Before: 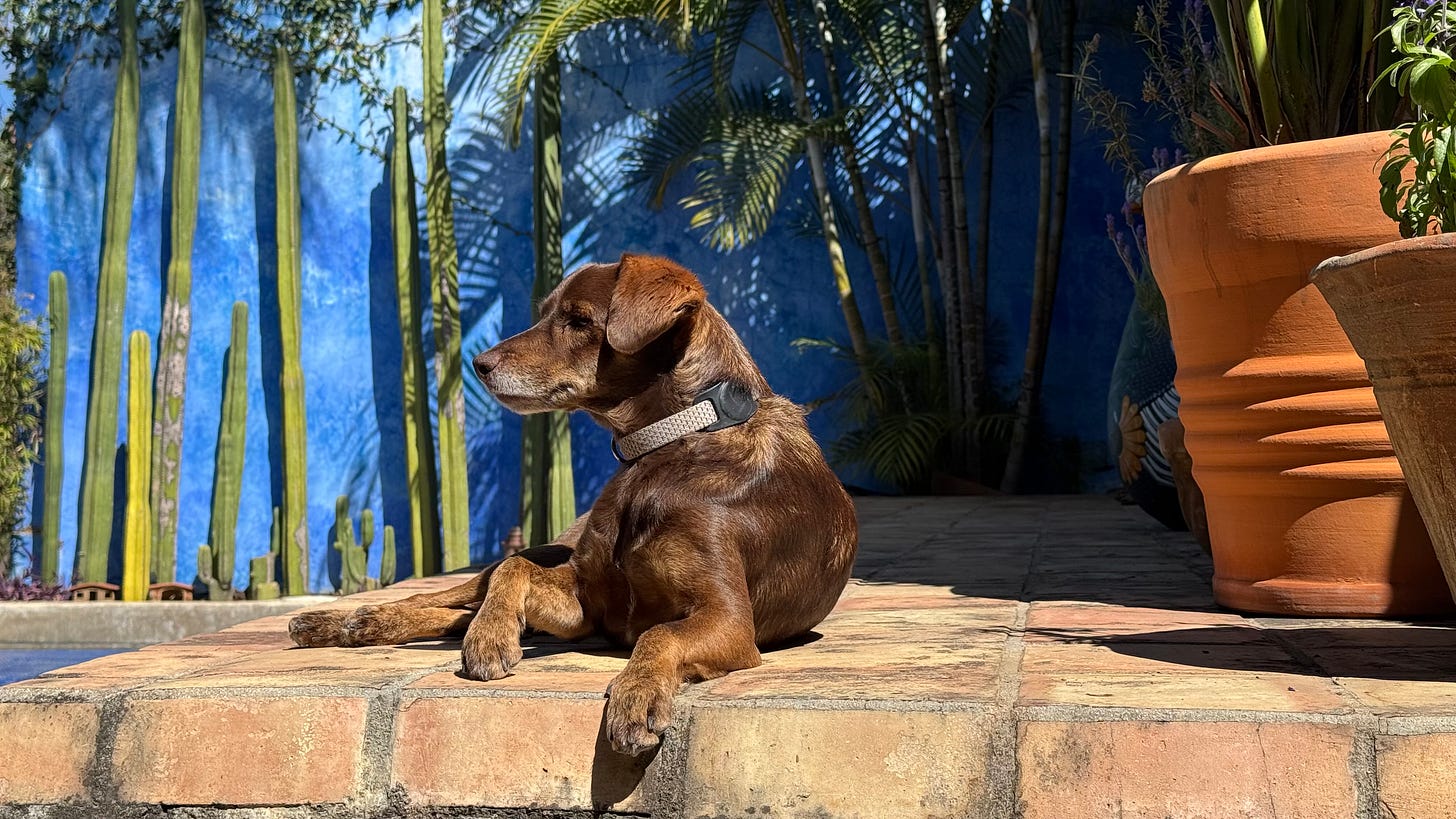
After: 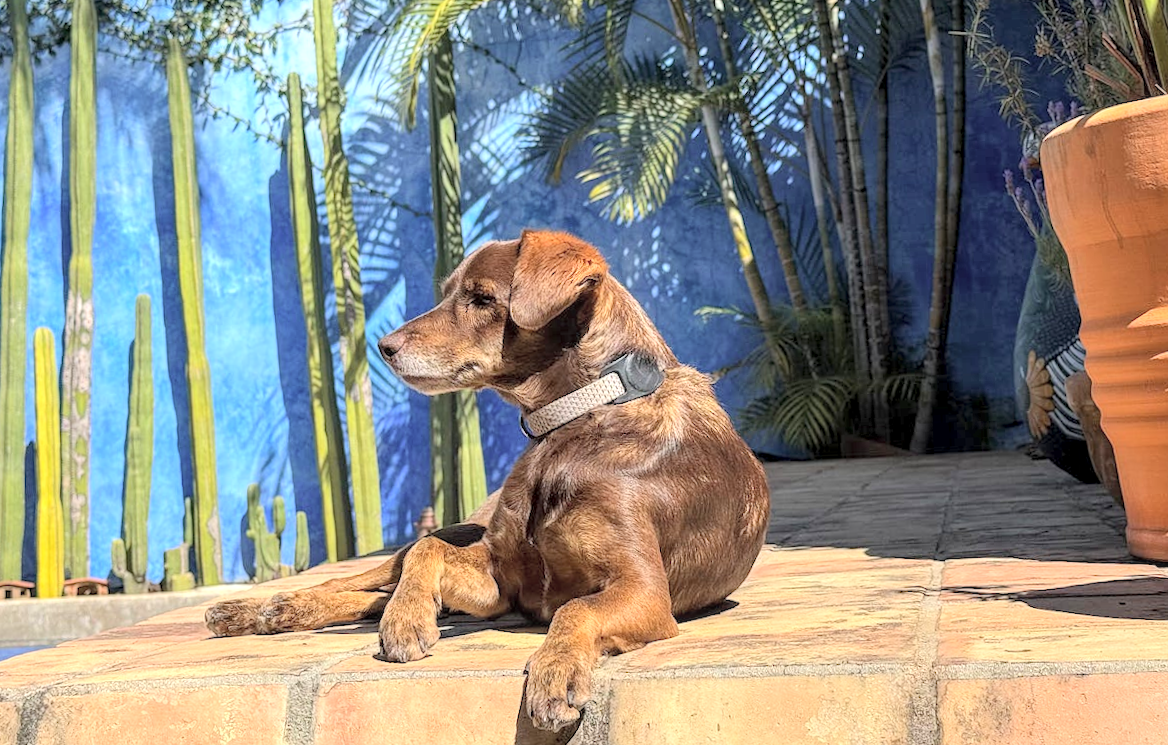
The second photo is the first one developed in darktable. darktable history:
contrast brightness saturation: contrast 0.06, brightness -0.01, saturation -0.23
levels: levels [0, 0.492, 0.984]
rotate and perspective: rotation -1.42°, crop left 0.016, crop right 0.984, crop top 0.035, crop bottom 0.965
exposure: black level correction 0, exposure 1.55 EV, compensate exposure bias true, compensate highlight preservation false
local contrast: detail 130%
global tonemap: drago (0.7, 100)
crop and rotate: angle 1°, left 4.281%, top 0.642%, right 11.383%, bottom 2.486%
